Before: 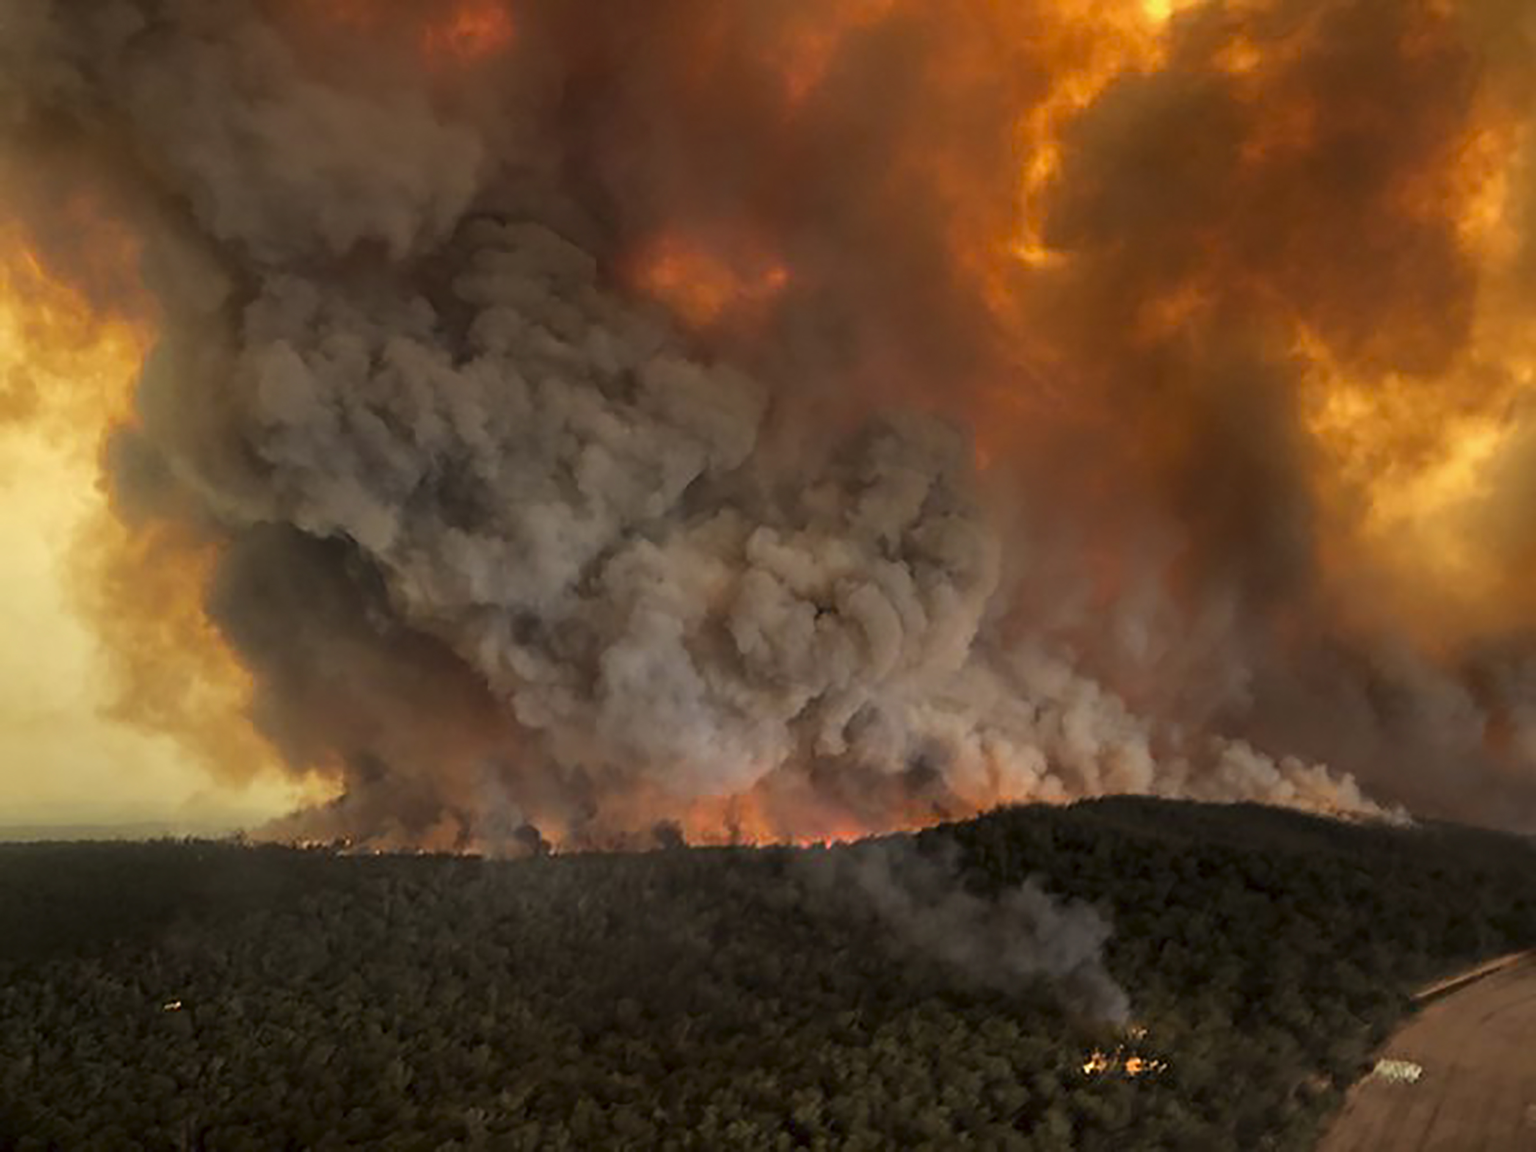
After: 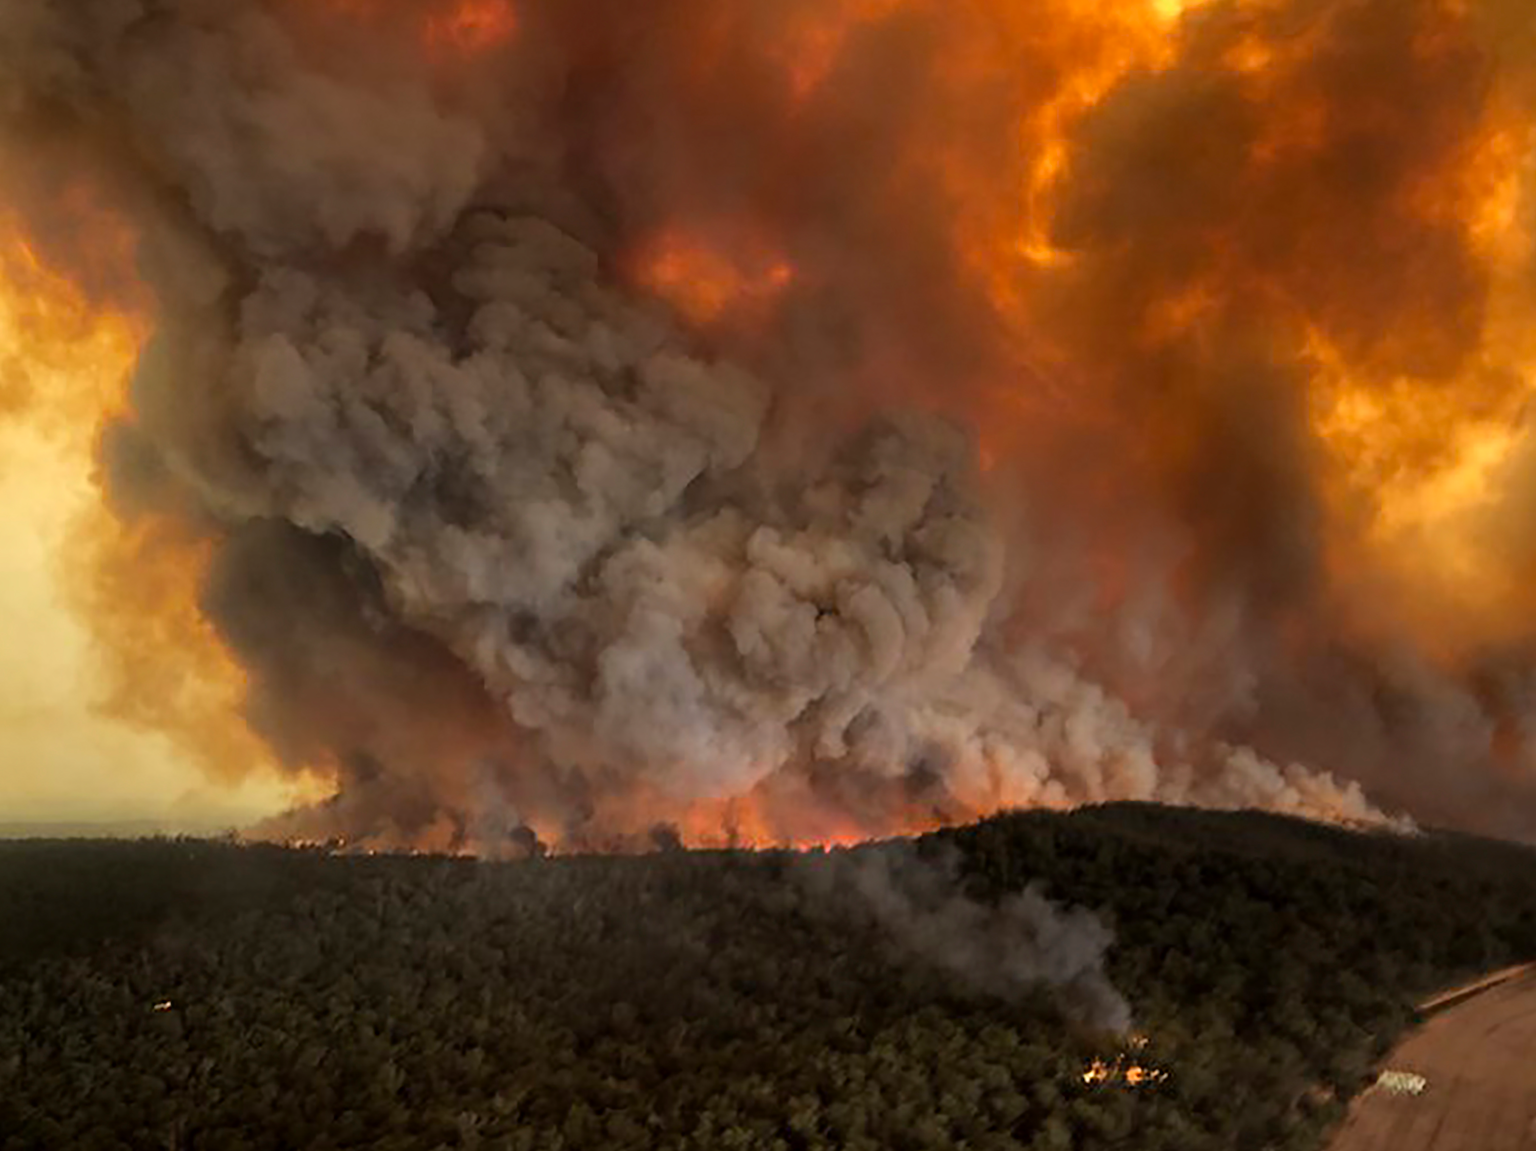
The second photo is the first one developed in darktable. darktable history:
exposure: compensate highlight preservation false
crop and rotate: angle -0.5°
